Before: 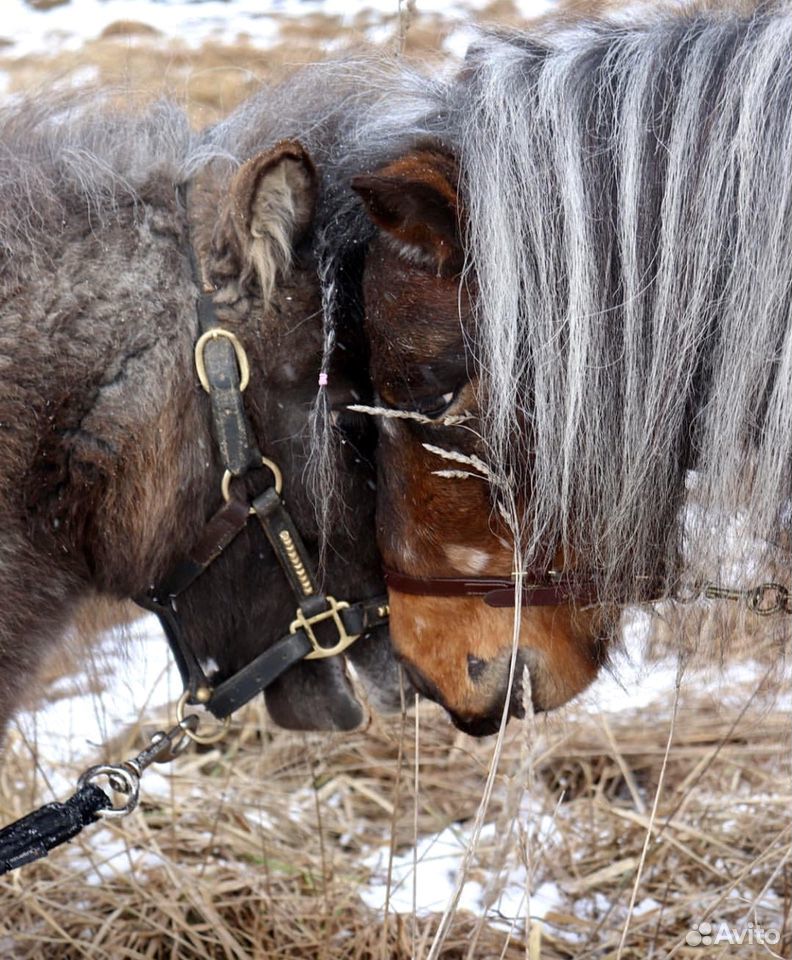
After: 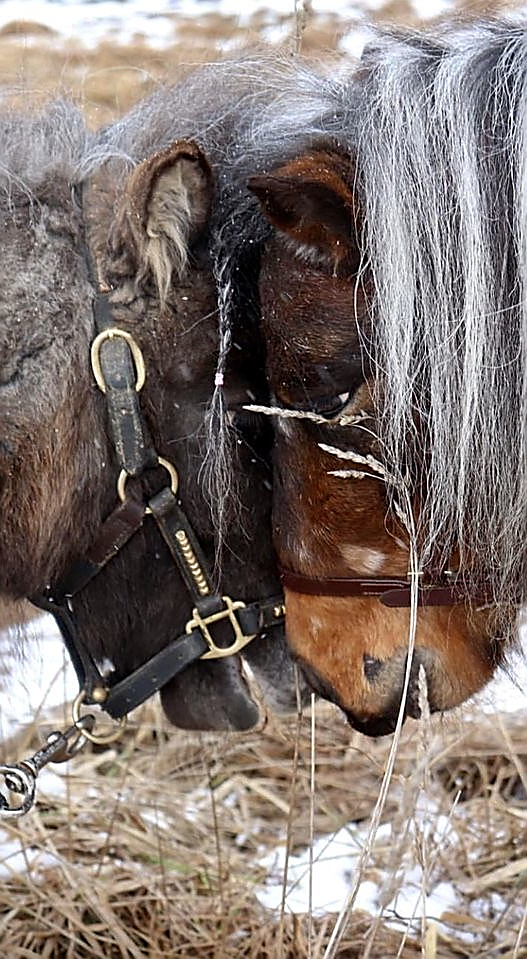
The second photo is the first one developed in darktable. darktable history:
sharpen: radius 1.4, amount 1.25, threshold 0.7
crop and rotate: left 13.342%, right 19.991%
